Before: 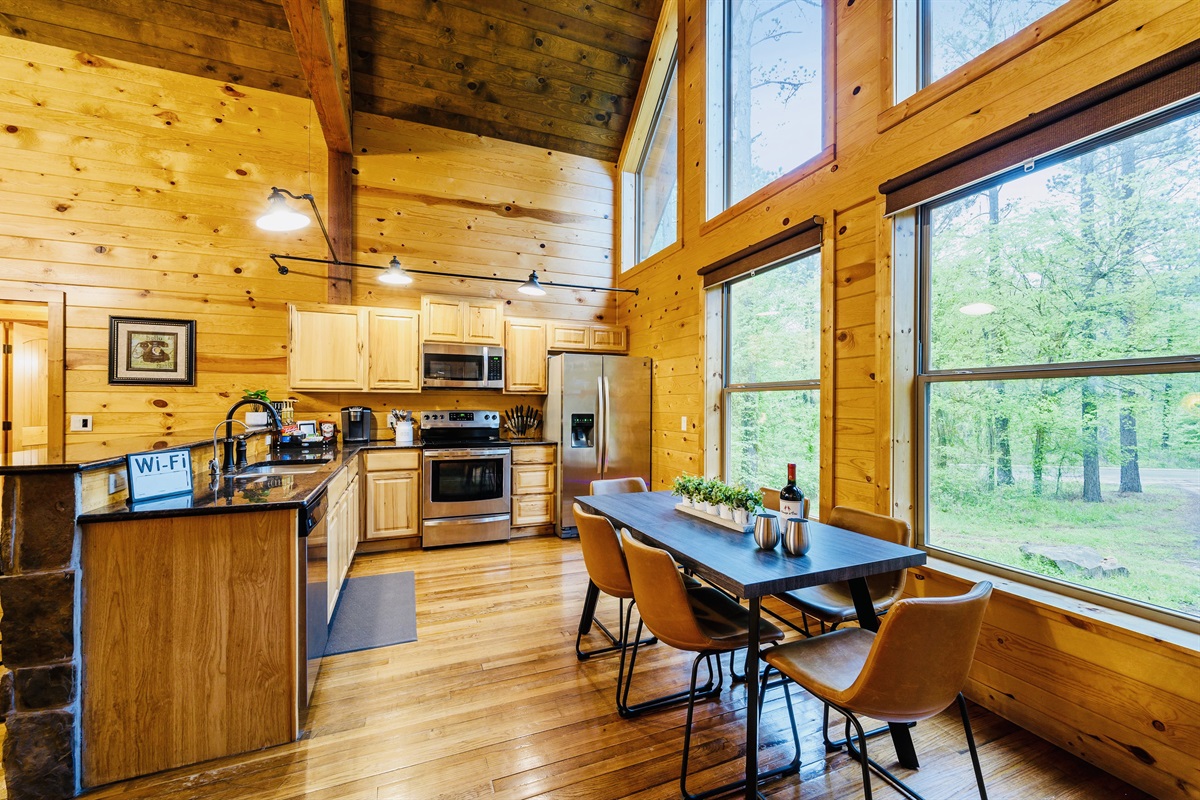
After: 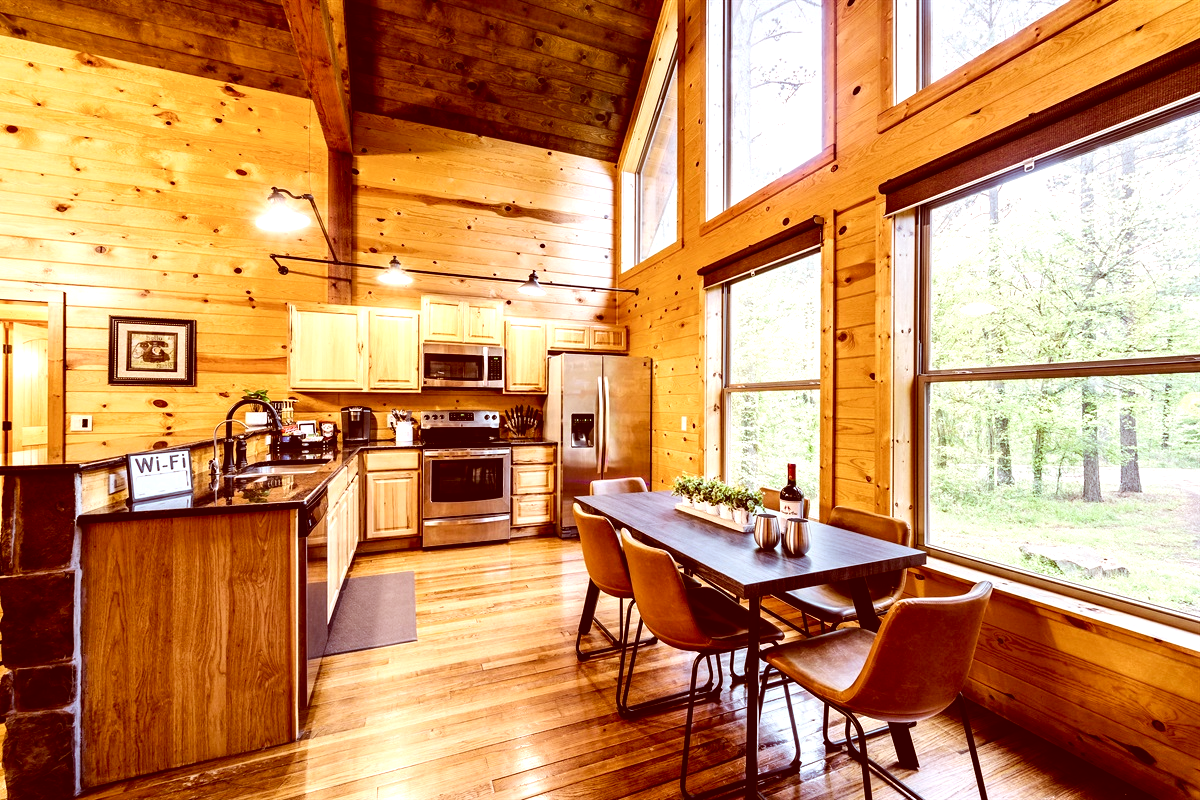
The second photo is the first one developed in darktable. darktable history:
tone equalizer: -8 EV -0.75 EV, -7 EV -0.7 EV, -6 EV -0.6 EV, -5 EV -0.4 EV, -3 EV 0.4 EV, -2 EV 0.6 EV, -1 EV 0.7 EV, +0 EV 0.75 EV, edges refinement/feathering 500, mask exposure compensation -1.57 EV, preserve details no
color correction: highlights a* 9.03, highlights b* 8.71, shadows a* 40, shadows b* 40, saturation 0.8
